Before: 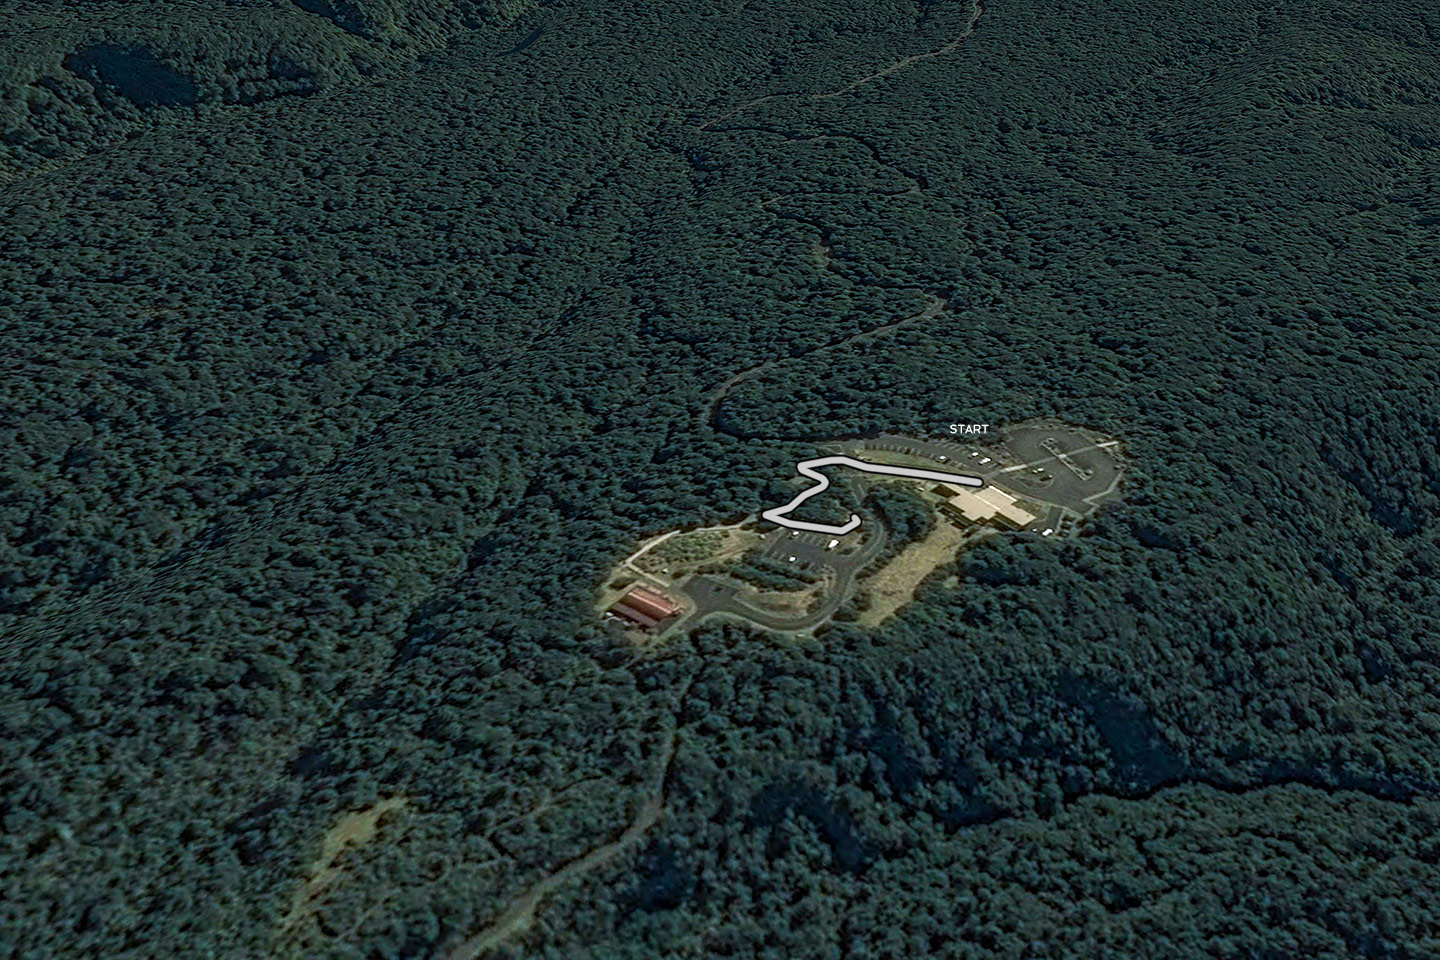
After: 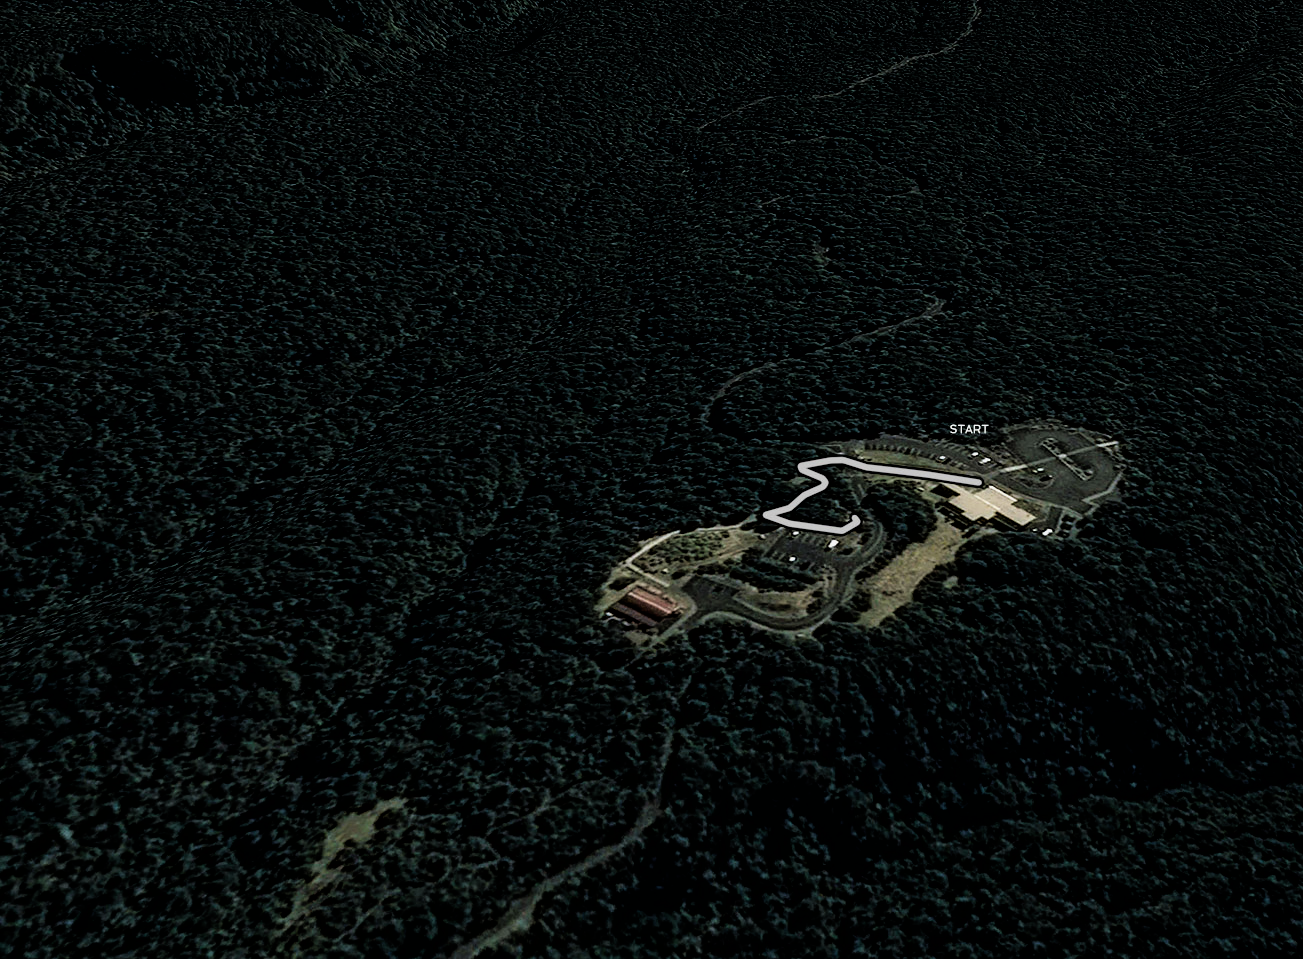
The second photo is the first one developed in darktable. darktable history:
crop: right 9.491%, bottom 0.037%
filmic rgb: black relative exposure -3.66 EV, white relative exposure 2.44 EV, hardness 3.28
exposure: exposure -0.415 EV, compensate exposure bias true, compensate highlight preservation false
